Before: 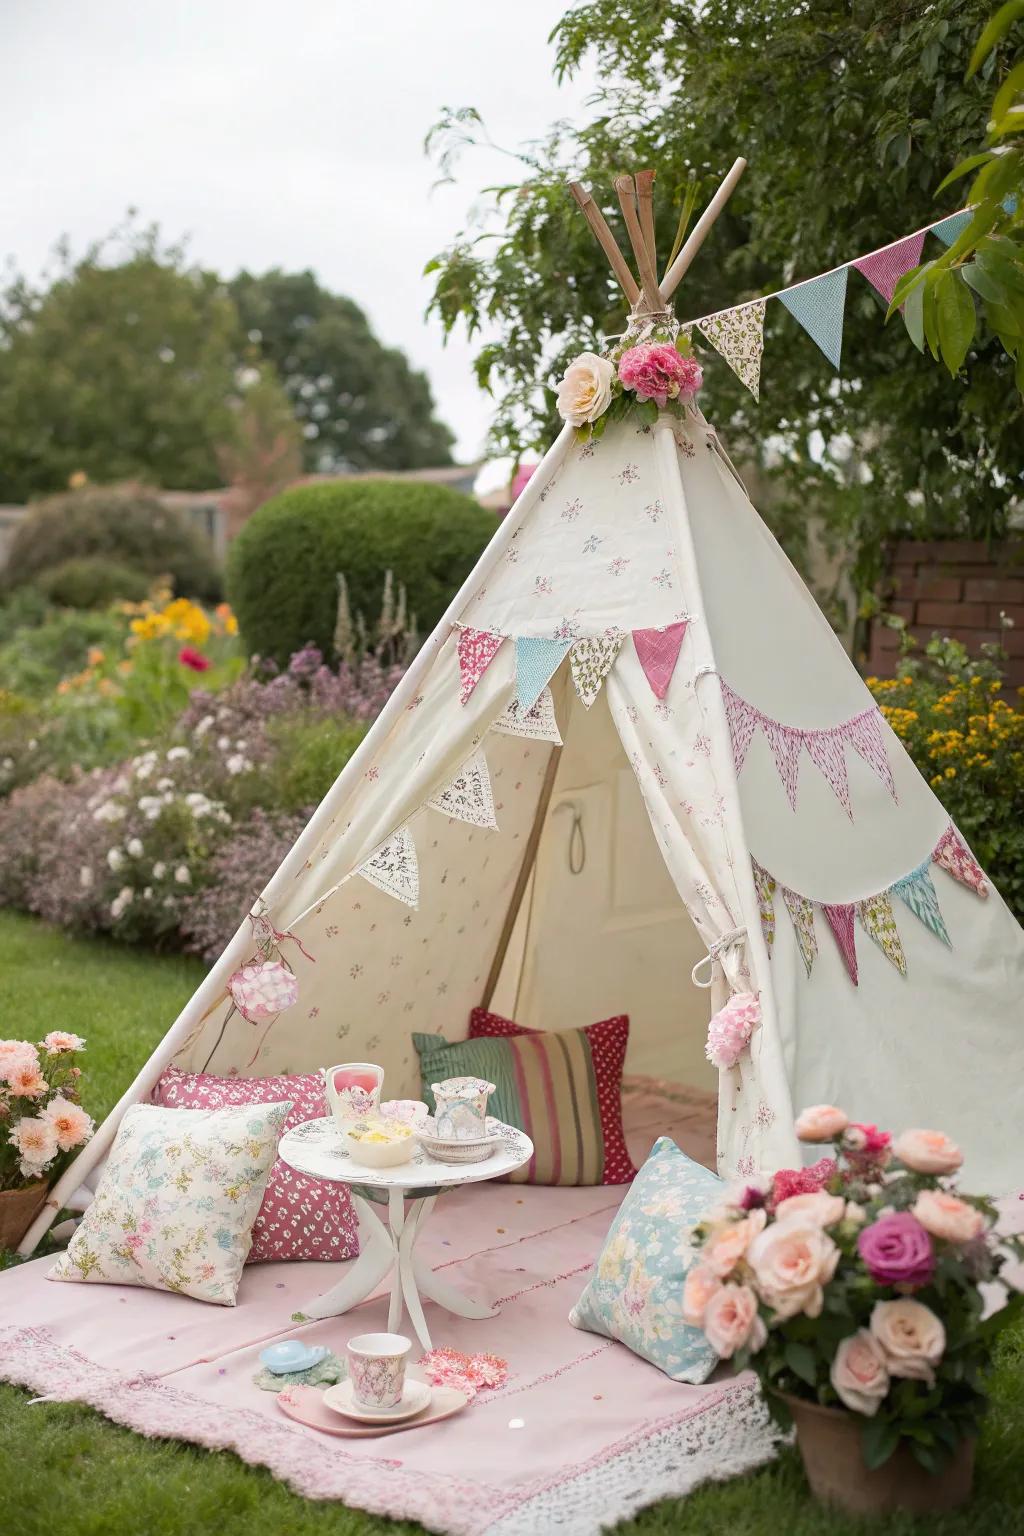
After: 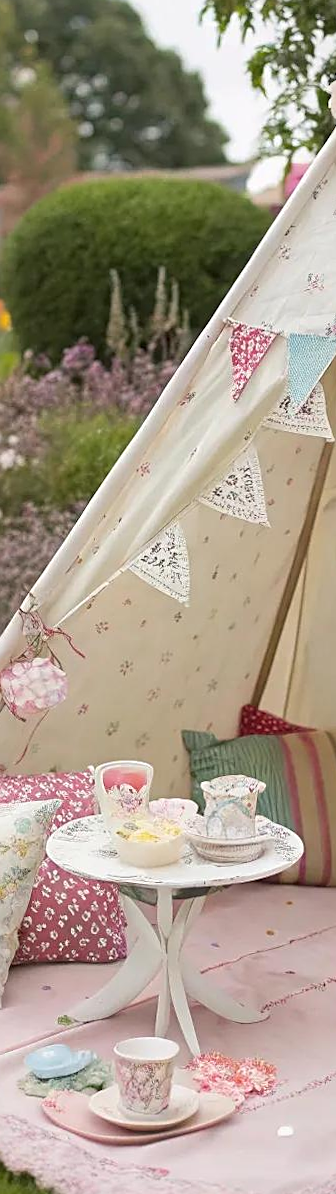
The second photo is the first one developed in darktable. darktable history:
sharpen: on, module defaults
crop and rotate: left 21.77%, top 18.528%, right 44.676%, bottom 2.997%
rotate and perspective: rotation 0.226°, lens shift (vertical) -0.042, crop left 0.023, crop right 0.982, crop top 0.006, crop bottom 0.994
